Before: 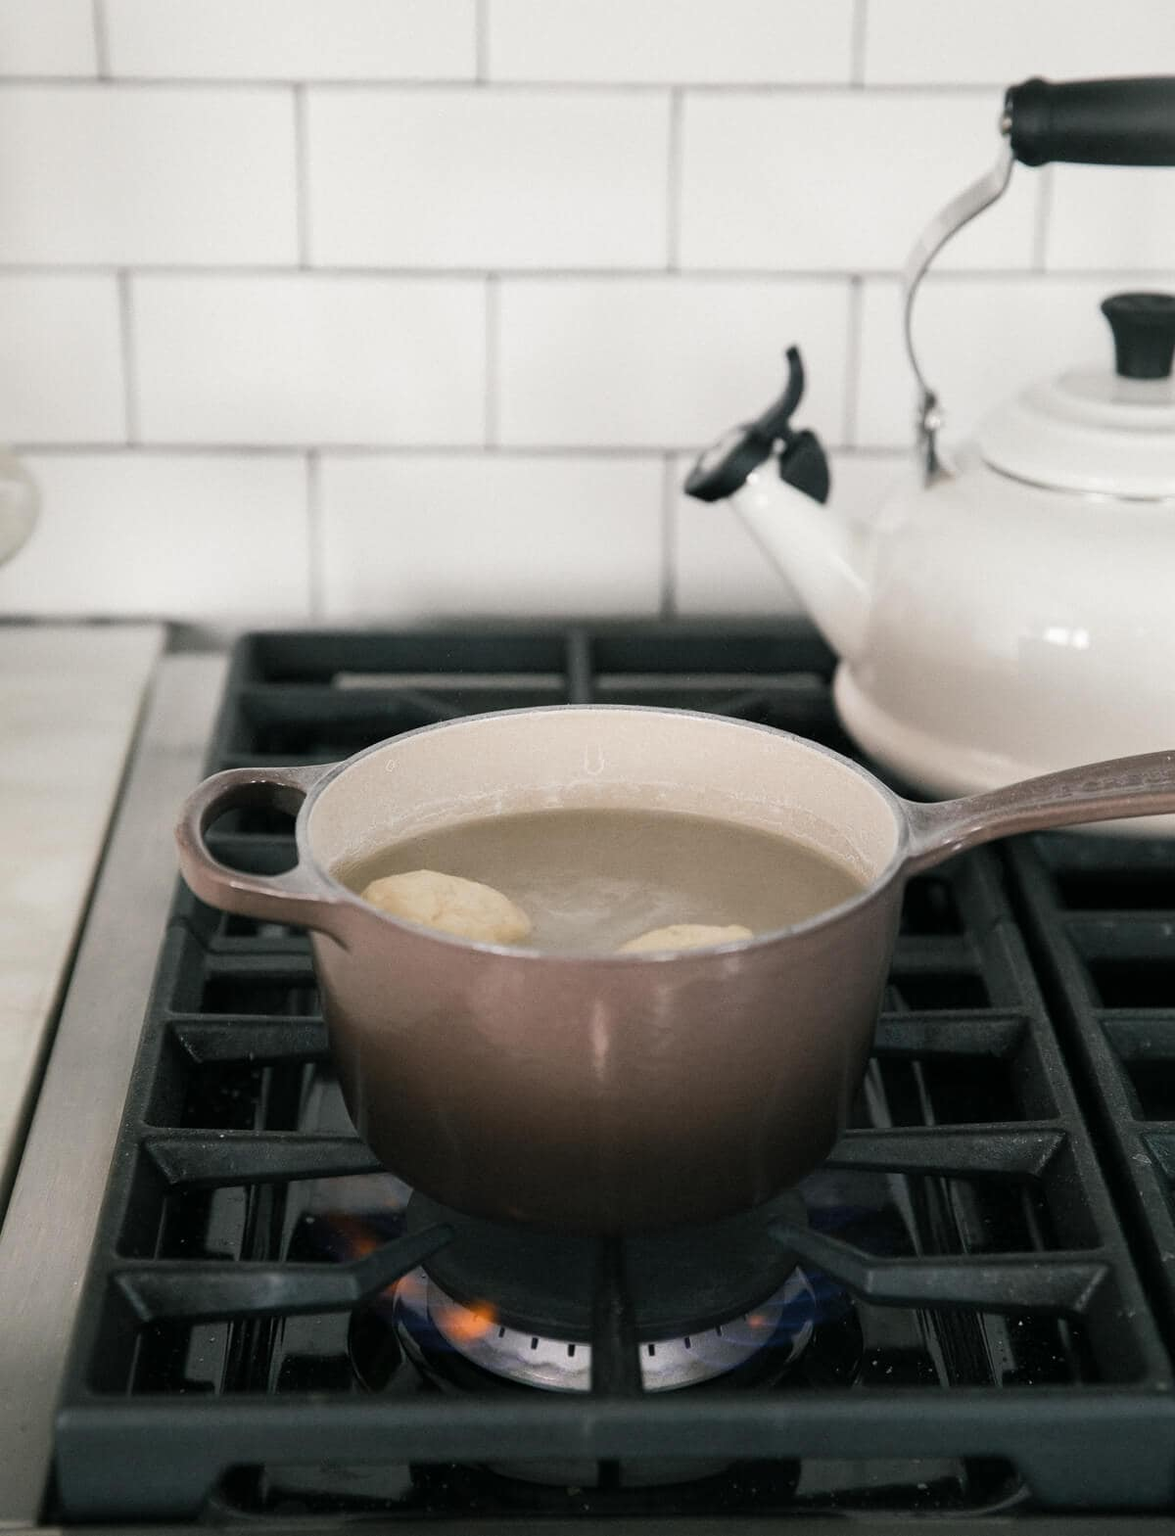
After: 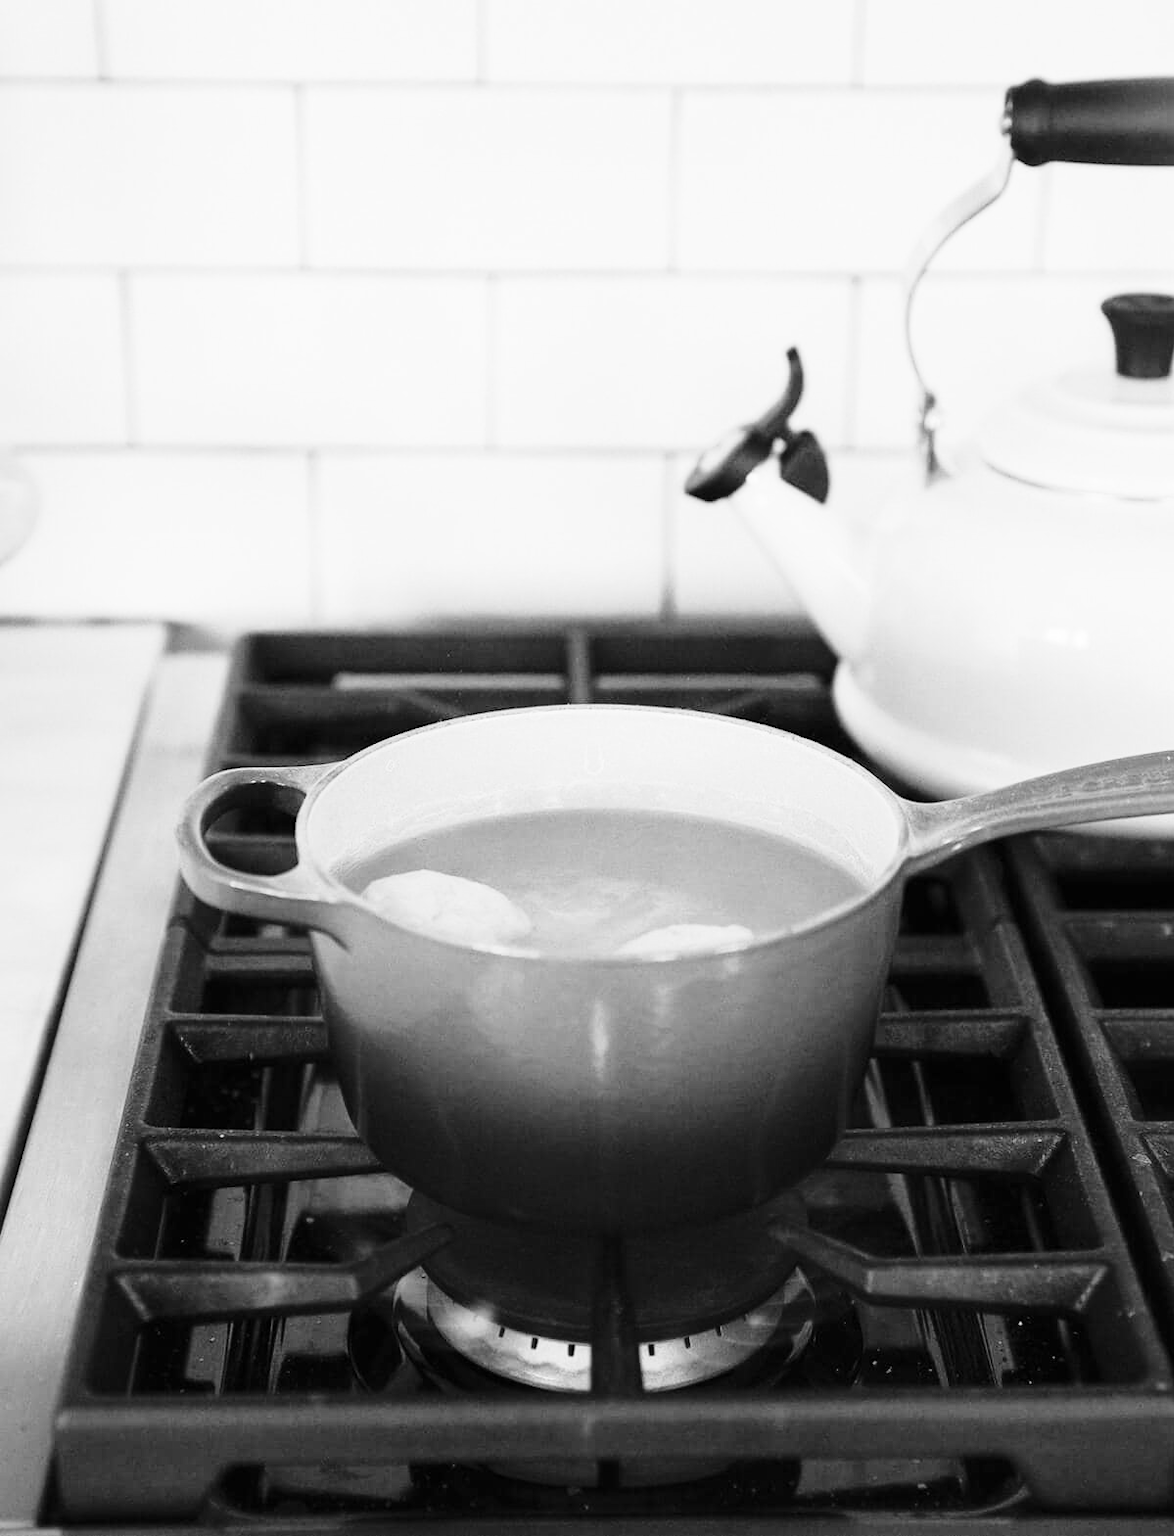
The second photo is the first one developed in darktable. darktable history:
exposure: exposure 0.29 EV, compensate highlight preservation false
monochrome: a 32, b 64, size 2.3
base curve: curves: ch0 [(0, 0) (0.028, 0.03) (0.121, 0.232) (0.46, 0.748) (0.859, 0.968) (1, 1)], preserve colors none
